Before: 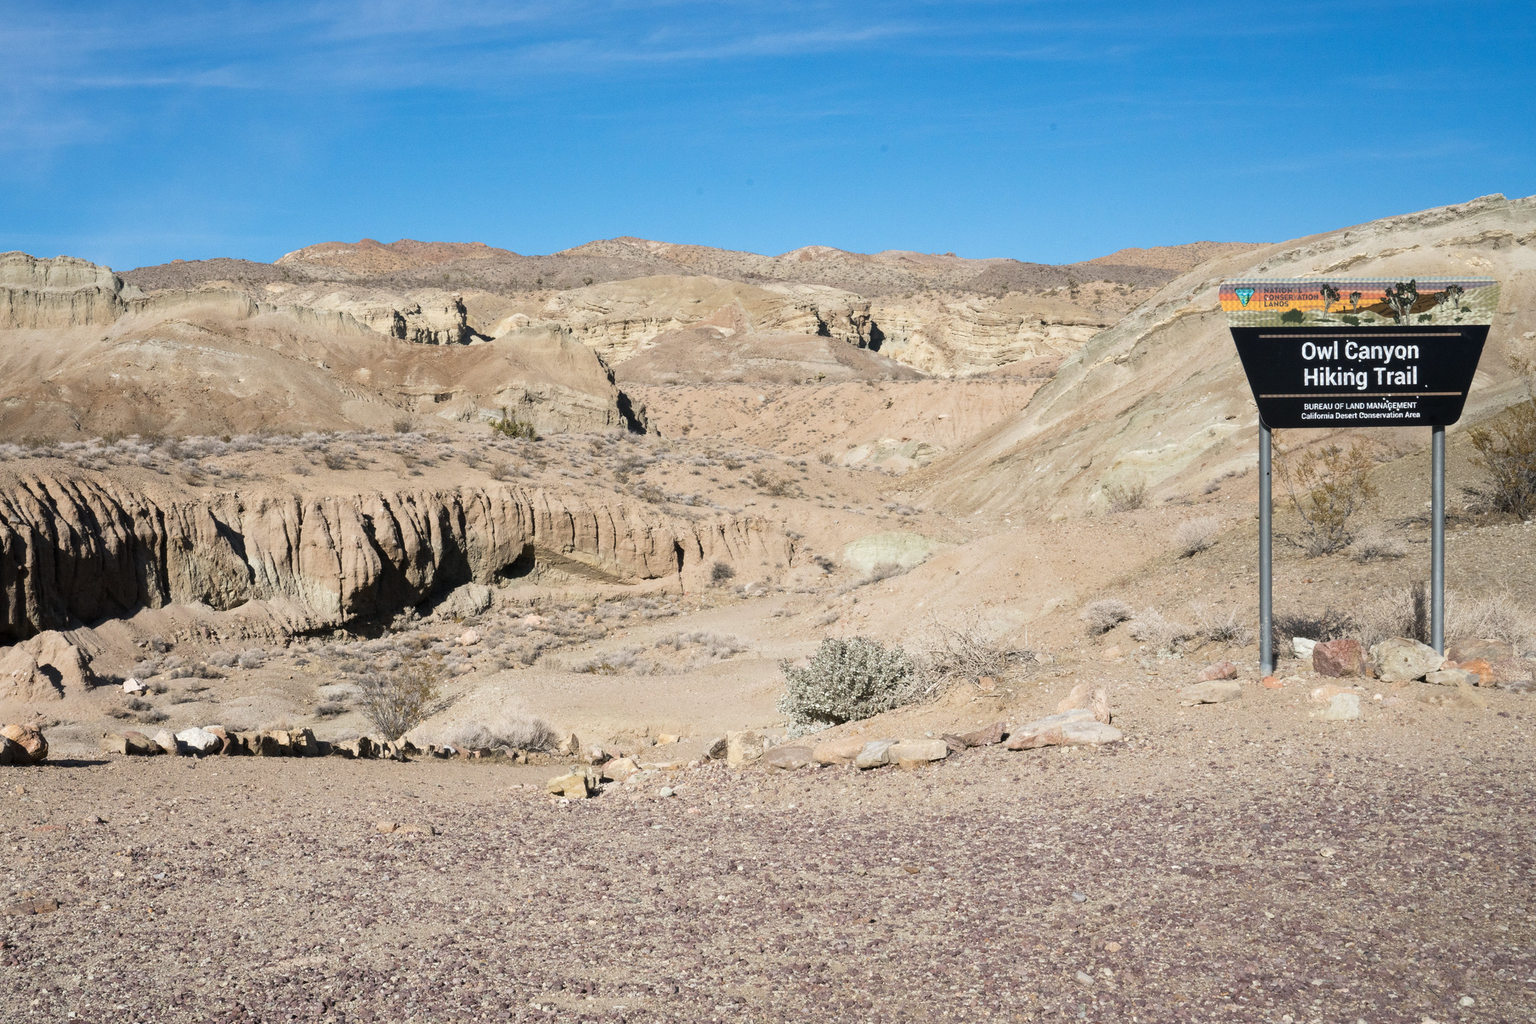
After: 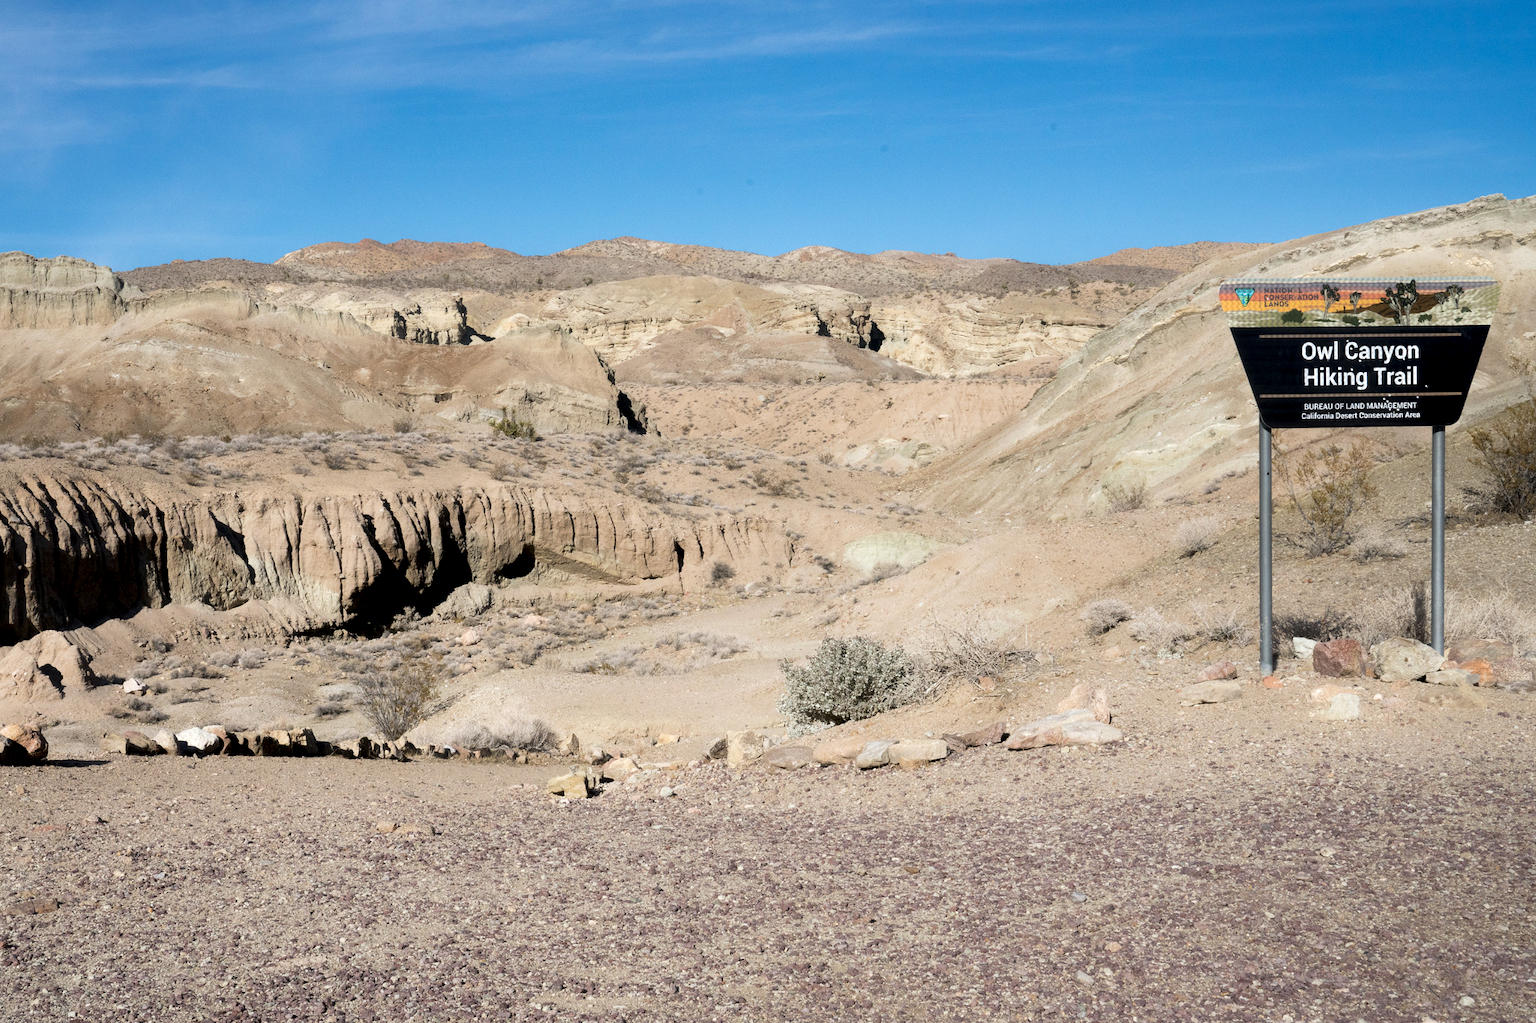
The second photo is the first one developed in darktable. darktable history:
contrast equalizer: octaves 7, y [[0.579, 0.58, 0.505, 0.5, 0.5, 0.5], [0.5 ×6], [0.5 ×6], [0 ×6], [0 ×6]]
